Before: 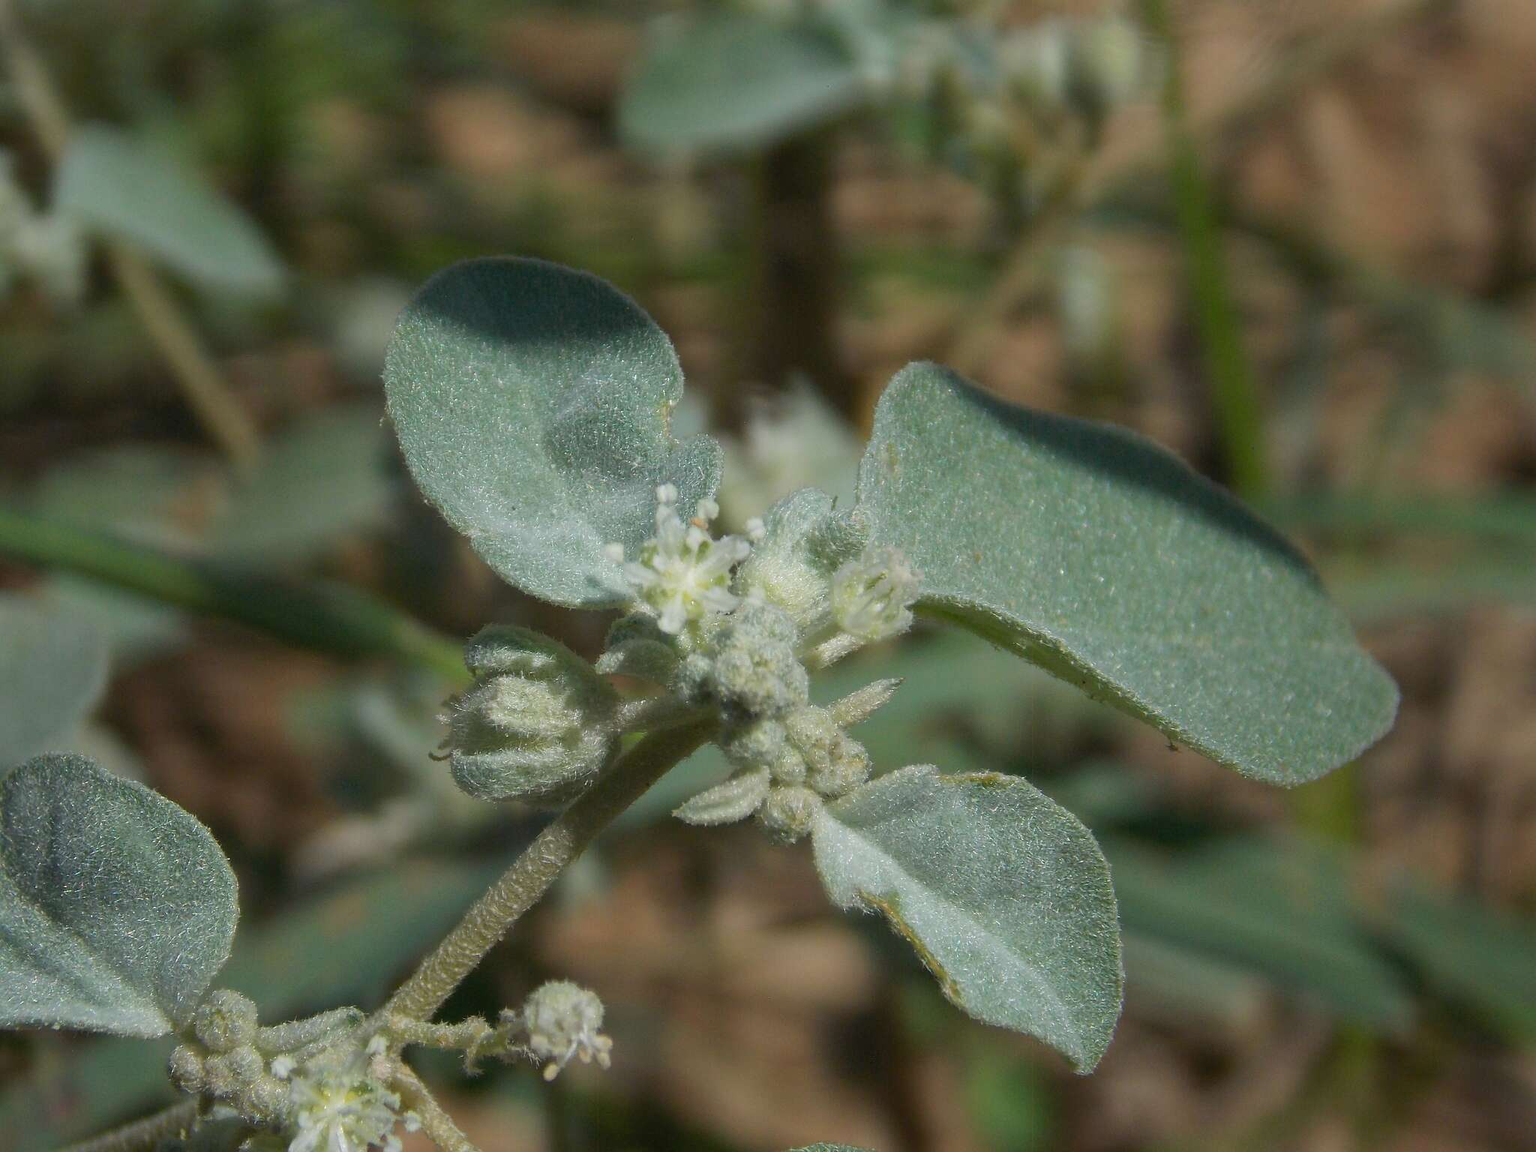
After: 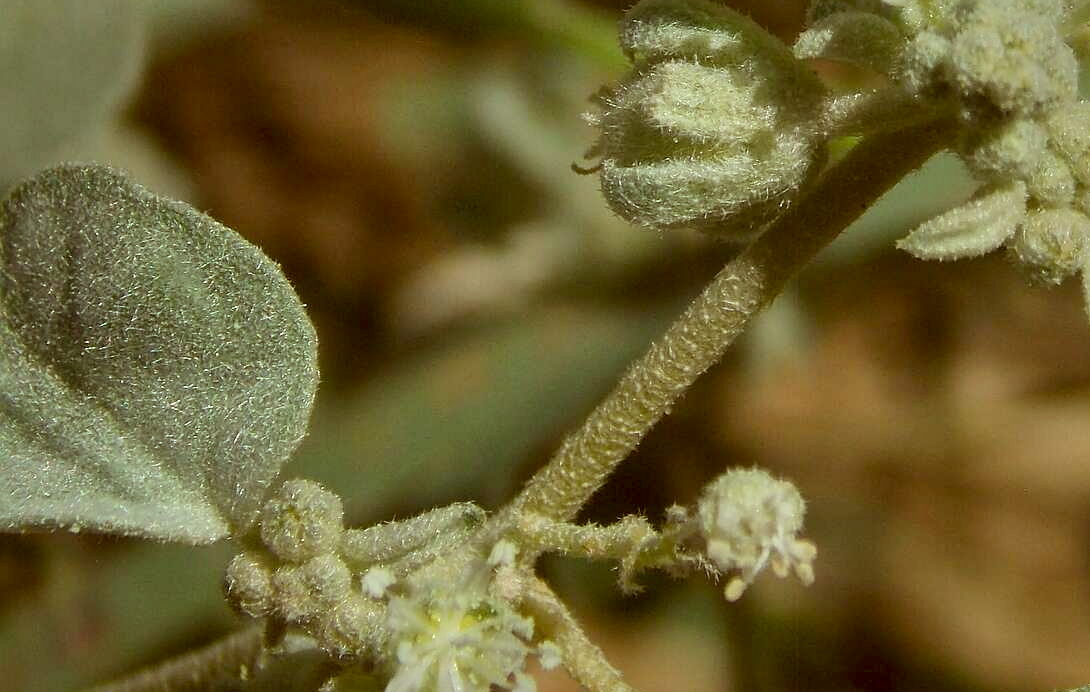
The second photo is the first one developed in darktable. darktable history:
shadows and highlights: shadows 38.25, highlights -74.63
crop and rotate: top 54.723%, right 46.767%, bottom 0.165%
color correction: highlights a* -5.98, highlights b* 9.57, shadows a* 10.18, shadows b* 23.69
sharpen: amount 0.213
local contrast: highlights 176%, shadows 137%, detail 139%, midtone range 0.254
